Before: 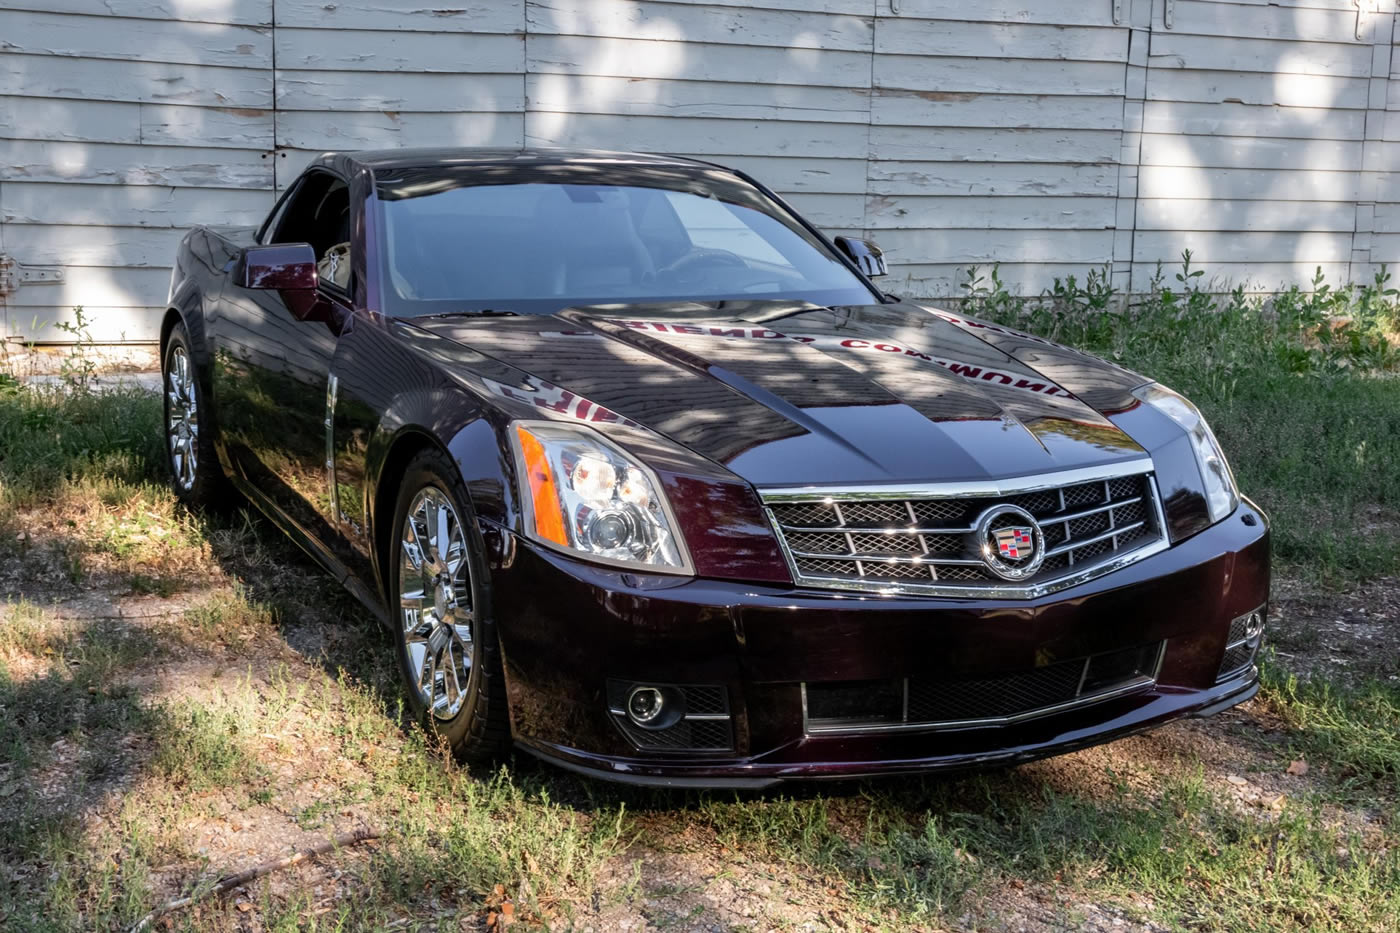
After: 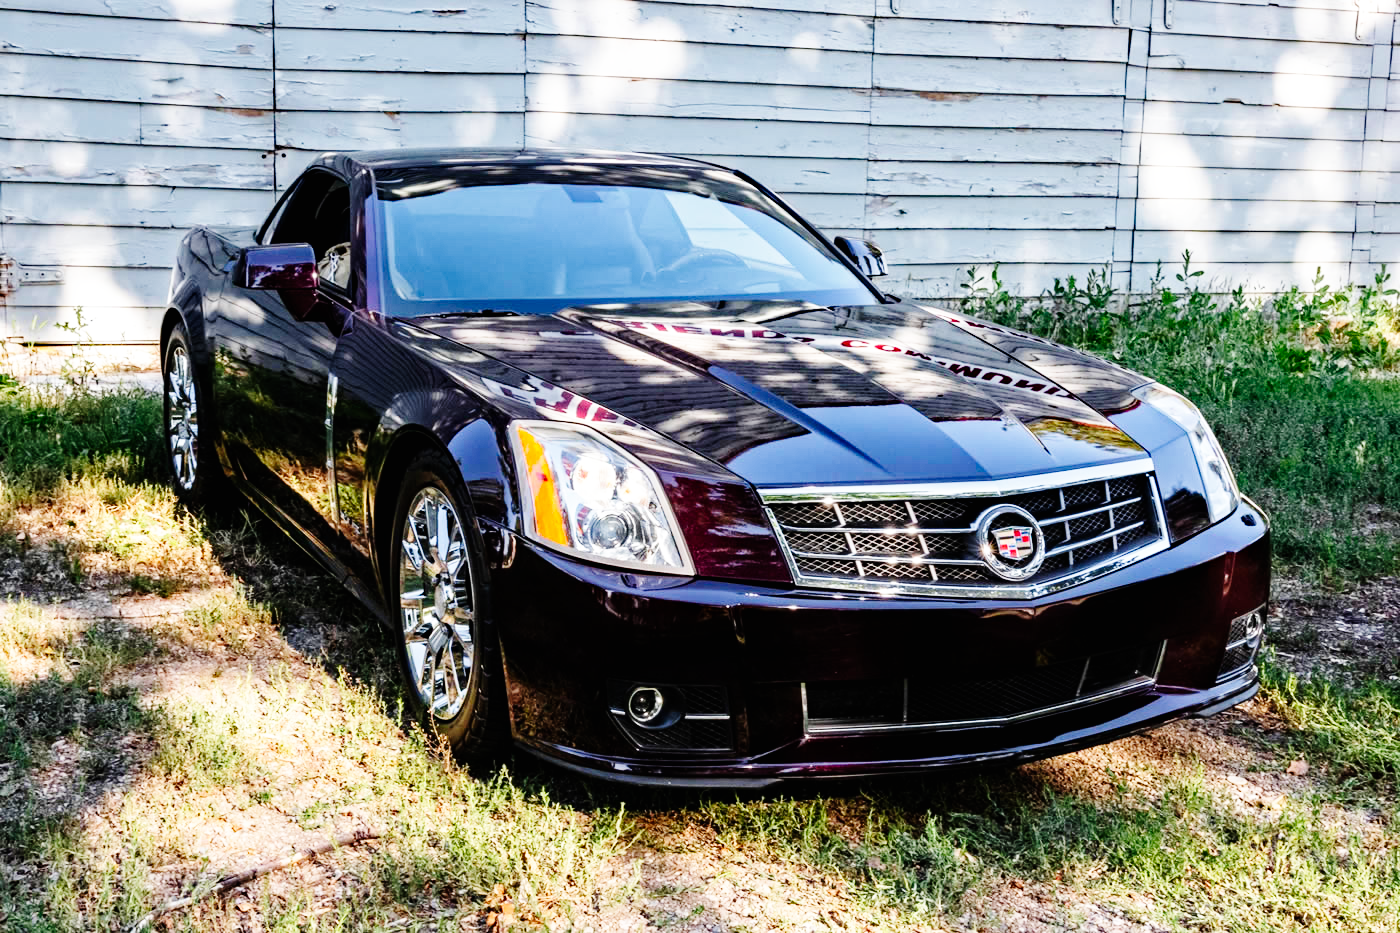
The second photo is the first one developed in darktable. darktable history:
haze removal: strength 0.29, distance 0.25, compatibility mode true, adaptive false
base curve: curves: ch0 [(0, 0) (0, 0) (0.002, 0.001) (0.008, 0.003) (0.019, 0.011) (0.037, 0.037) (0.064, 0.11) (0.102, 0.232) (0.152, 0.379) (0.216, 0.524) (0.296, 0.665) (0.394, 0.789) (0.512, 0.881) (0.651, 0.945) (0.813, 0.986) (1, 1)], preserve colors none
